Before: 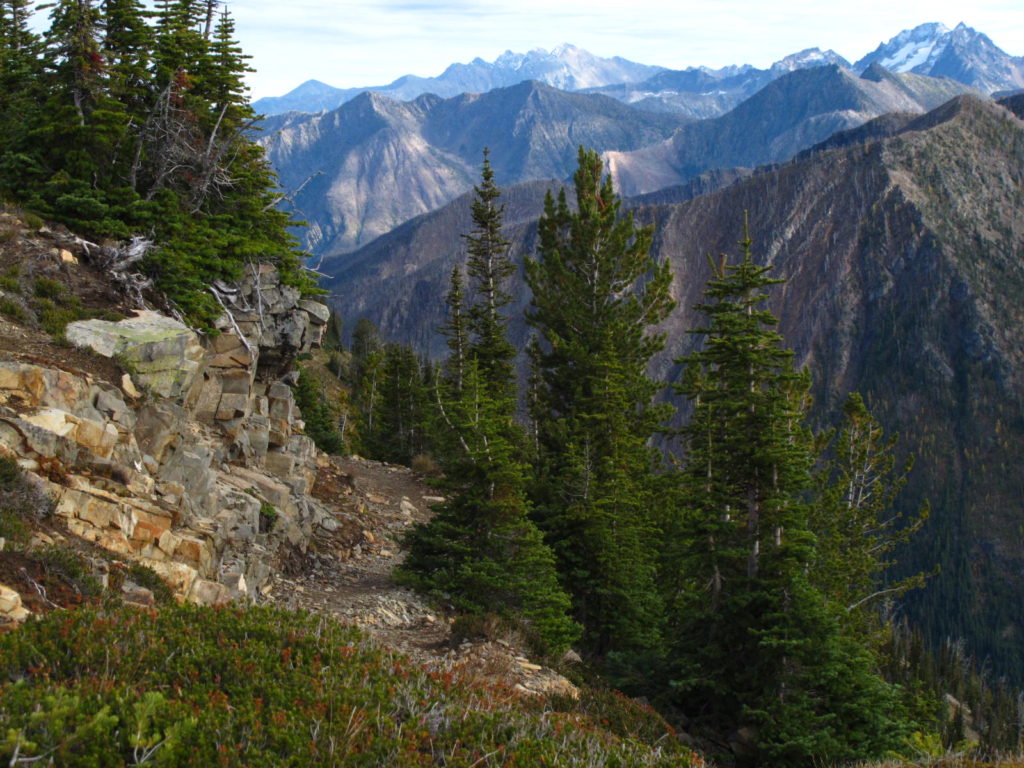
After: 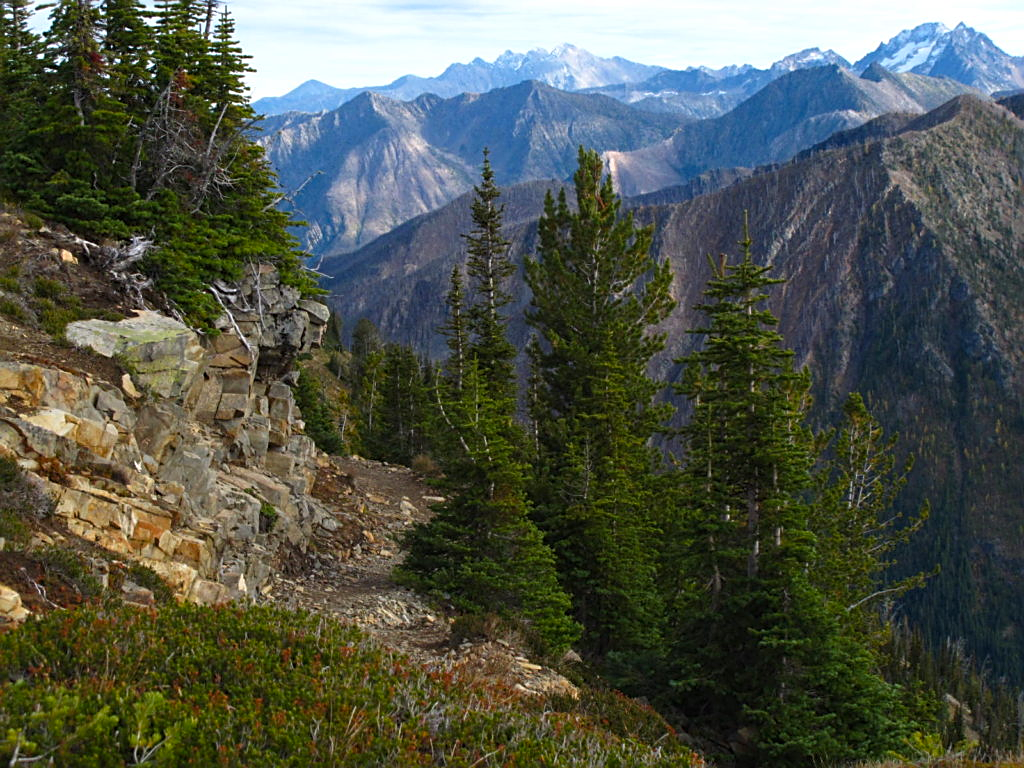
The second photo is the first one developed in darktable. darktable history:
sharpen: on, module defaults
color balance rgb: perceptual saturation grading › global saturation 10%, global vibrance 10%
